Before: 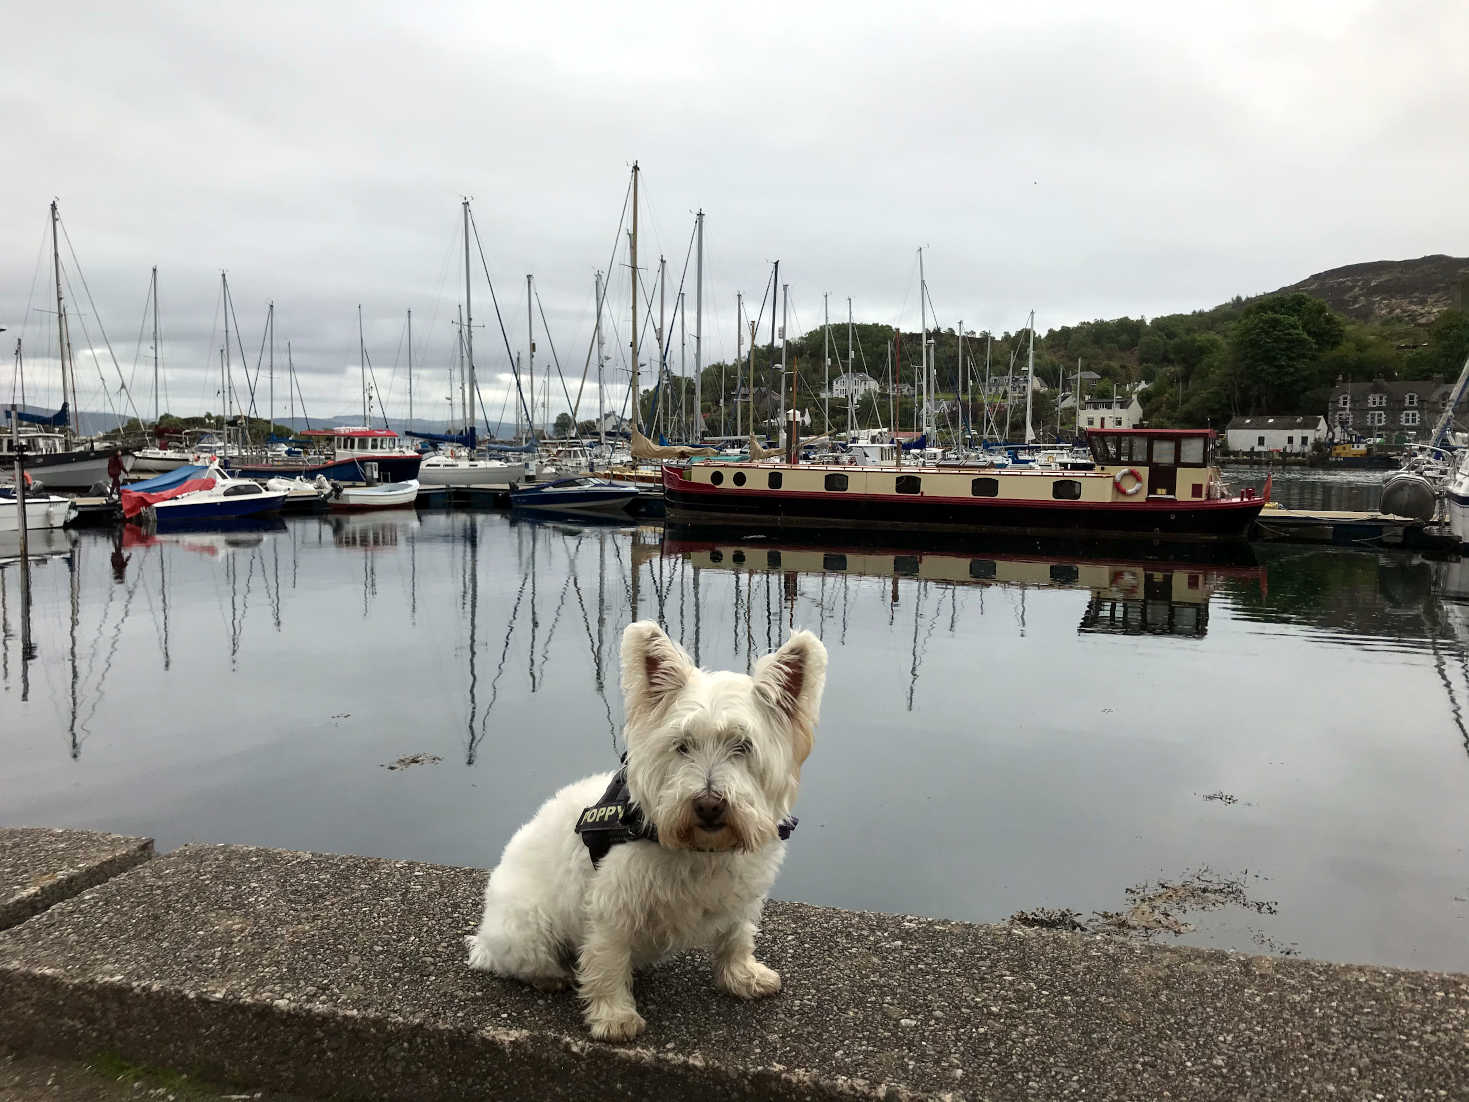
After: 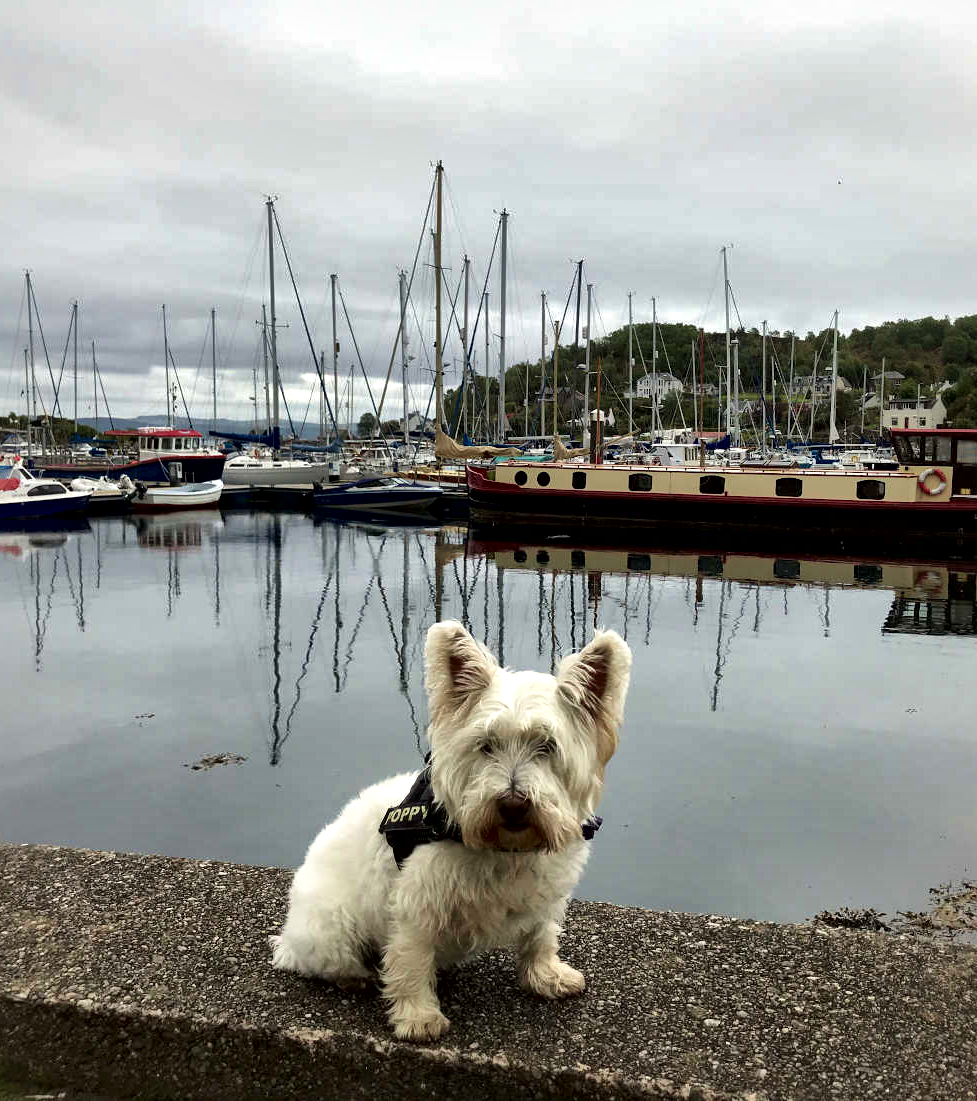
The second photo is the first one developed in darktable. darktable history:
local contrast: mode bilateral grid, contrast 70, coarseness 74, detail 181%, midtone range 0.2
crop and rotate: left 13.374%, right 20.063%
shadows and highlights: shadows -20.16, white point adjustment -2.03, highlights -35.11
velvia: on, module defaults
